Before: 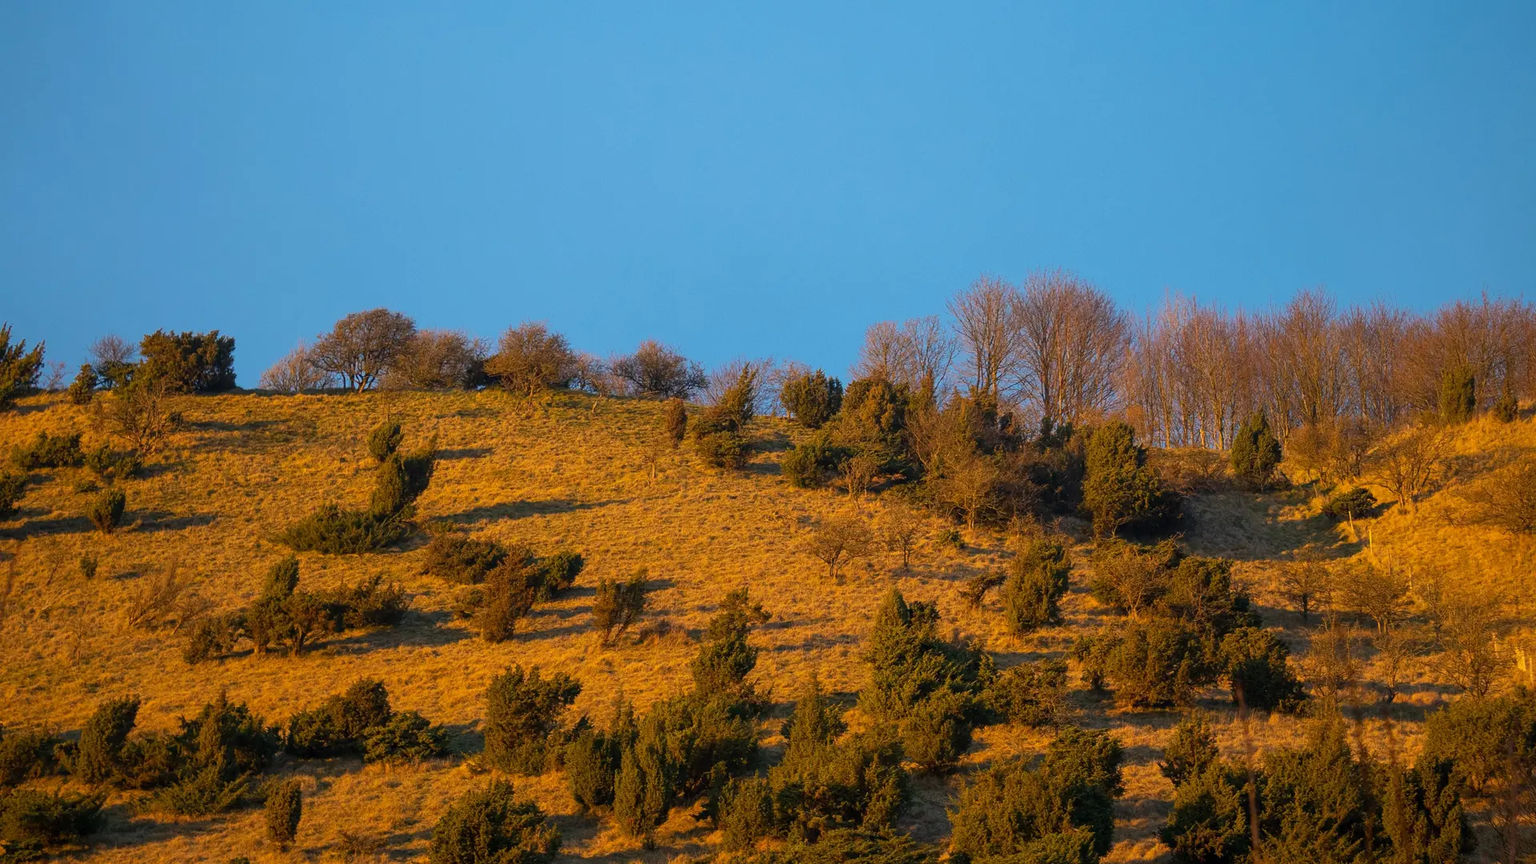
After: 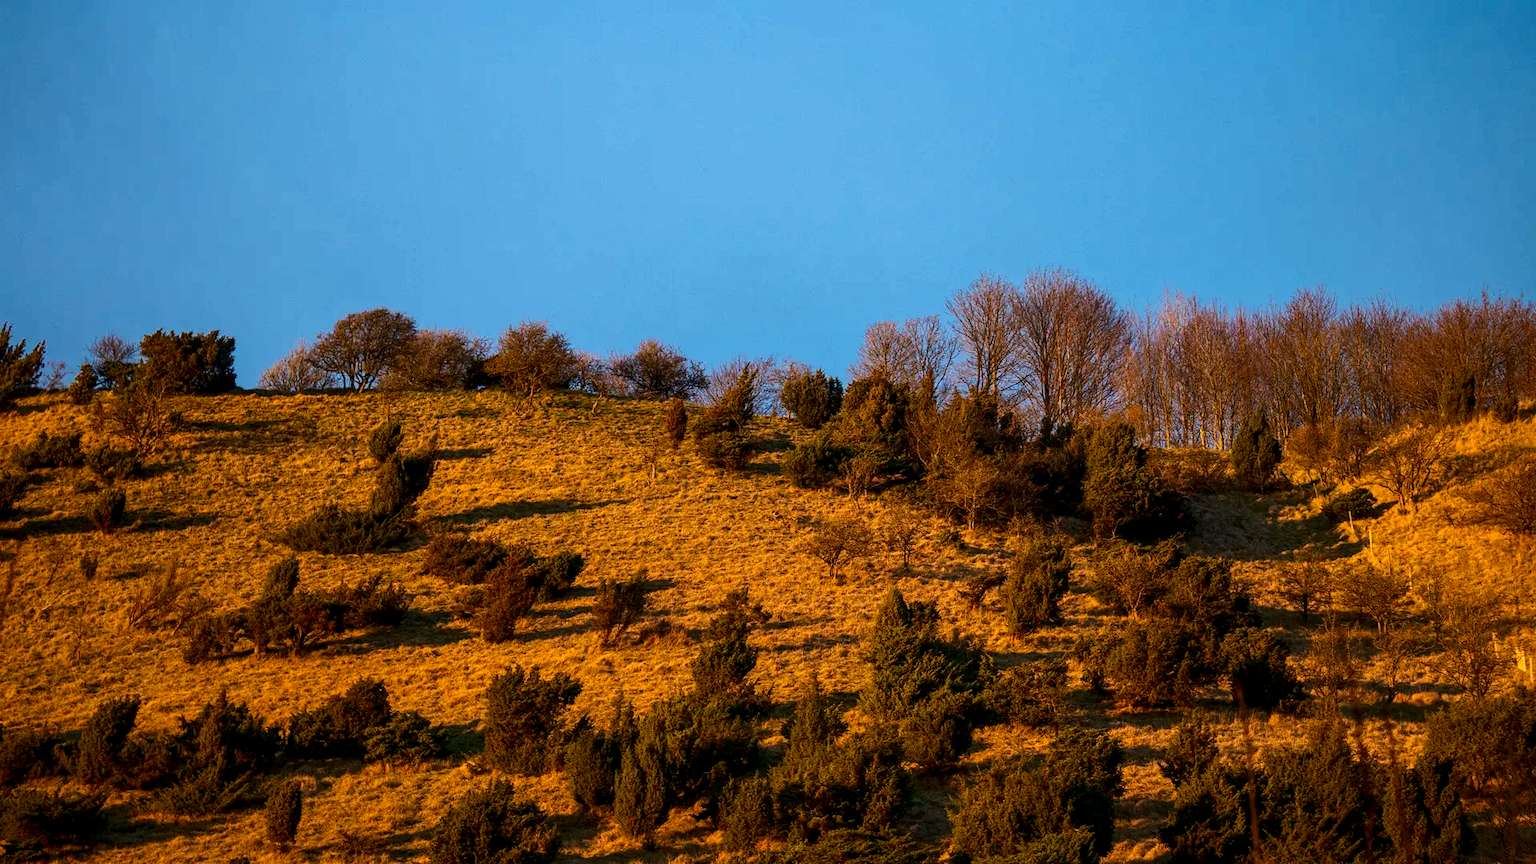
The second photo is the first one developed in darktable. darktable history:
color correction: highlights a* 3.12, highlights b* -1.55, shadows a* -0.101, shadows b* 2.52, saturation 0.98
base curve: curves: ch0 [(0, 0) (0.472, 0.508) (1, 1)]
haze removal: compatibility mode true, adaptive false
contrast brightness saturation: contrast 0.2, brightness -0.11, saturation 0.1
local contrast: on, module defaults
